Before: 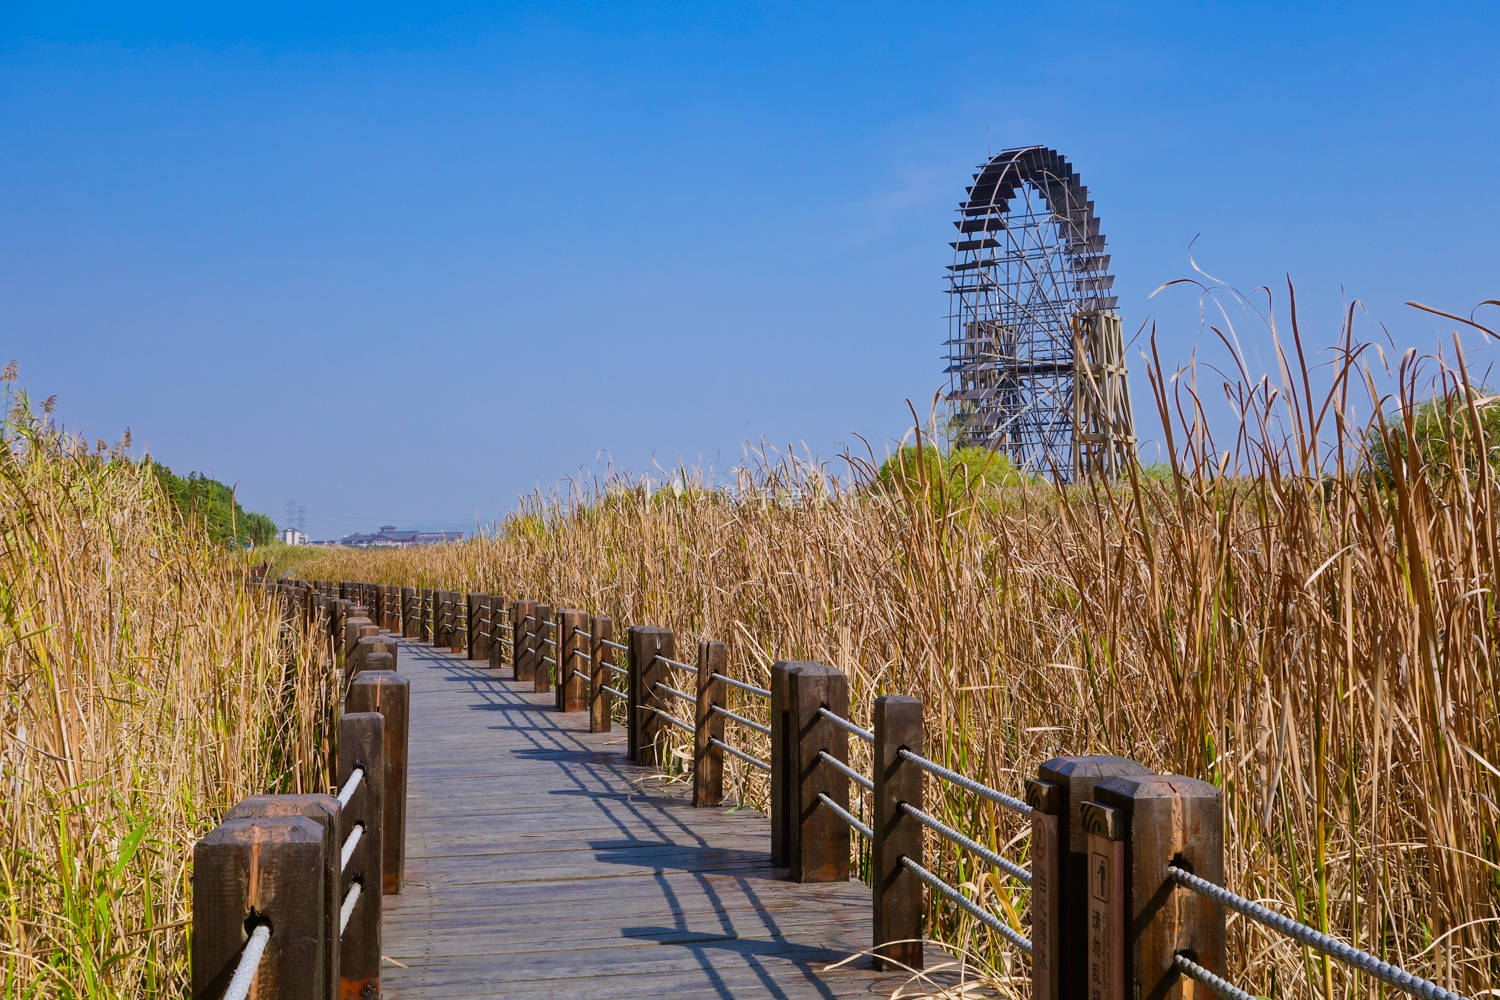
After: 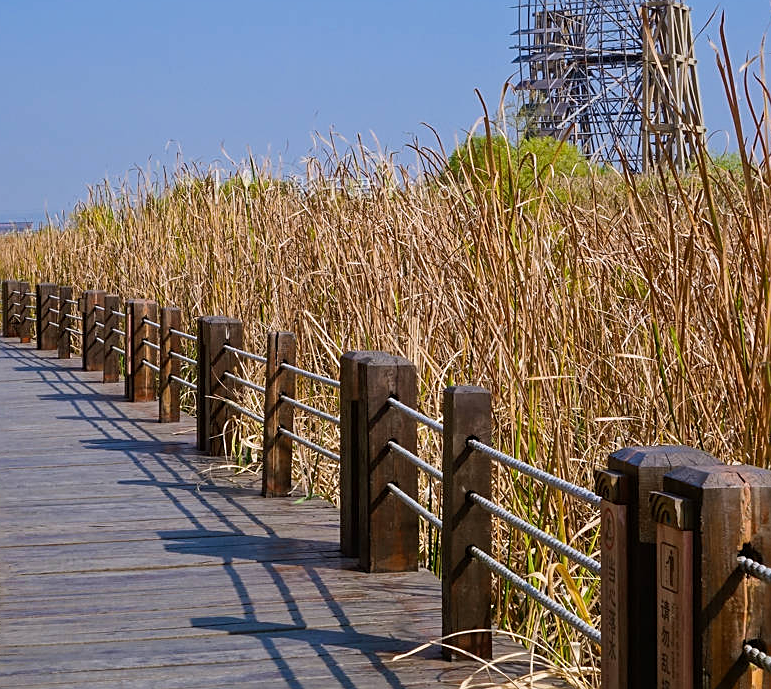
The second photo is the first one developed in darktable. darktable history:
sharpen: on, module defaults
crop and rotate: left 28.756%, top 31.005%, right 19.829%
